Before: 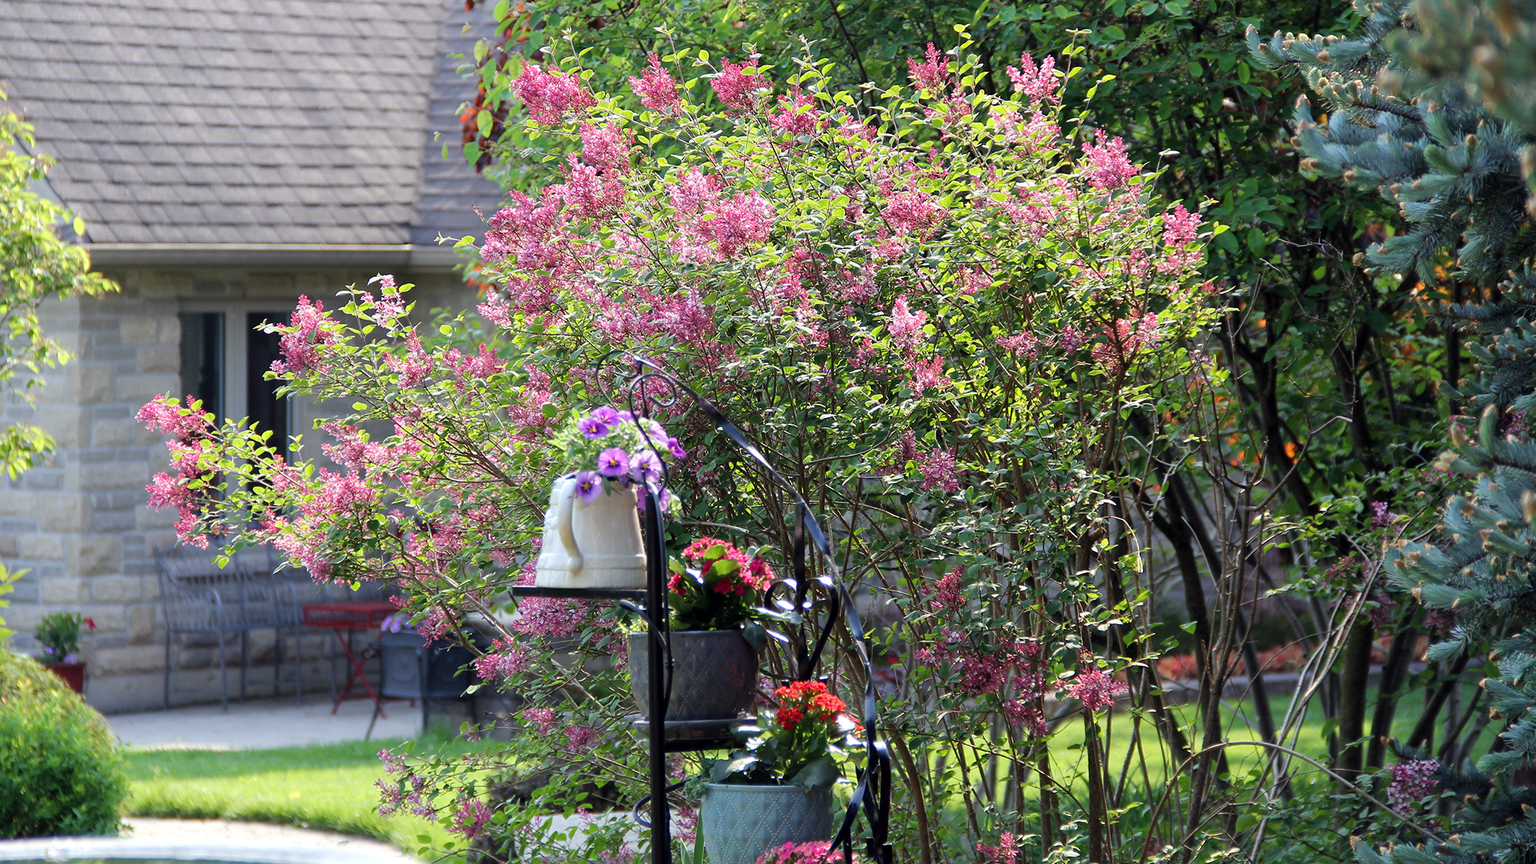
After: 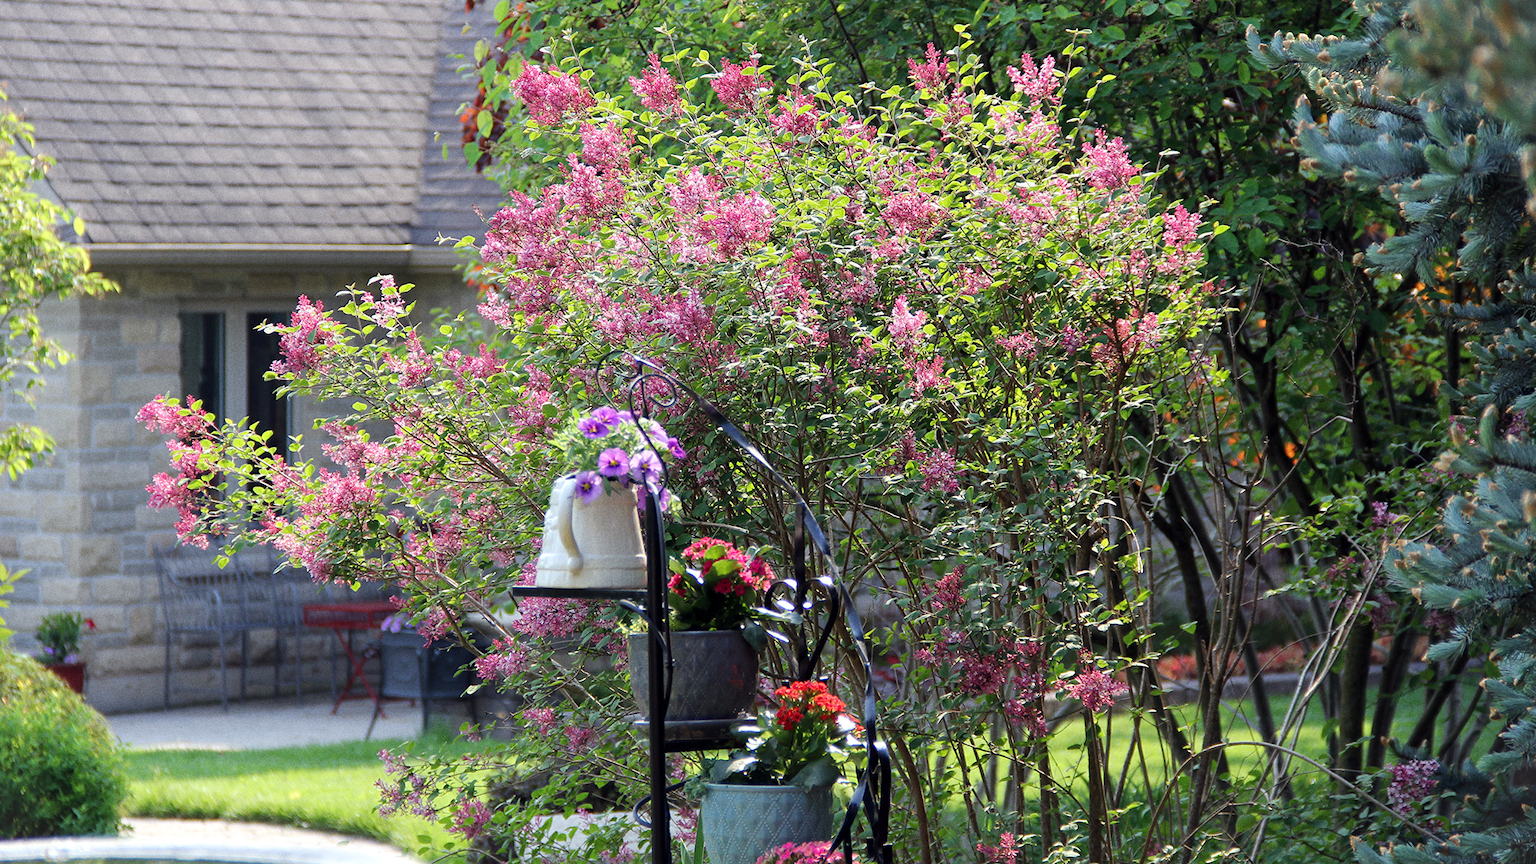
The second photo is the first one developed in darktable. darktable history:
vignetting: fall-off start 100%, brightness 0.05, saturation 0
grain: coarseness 0.47 ISO
